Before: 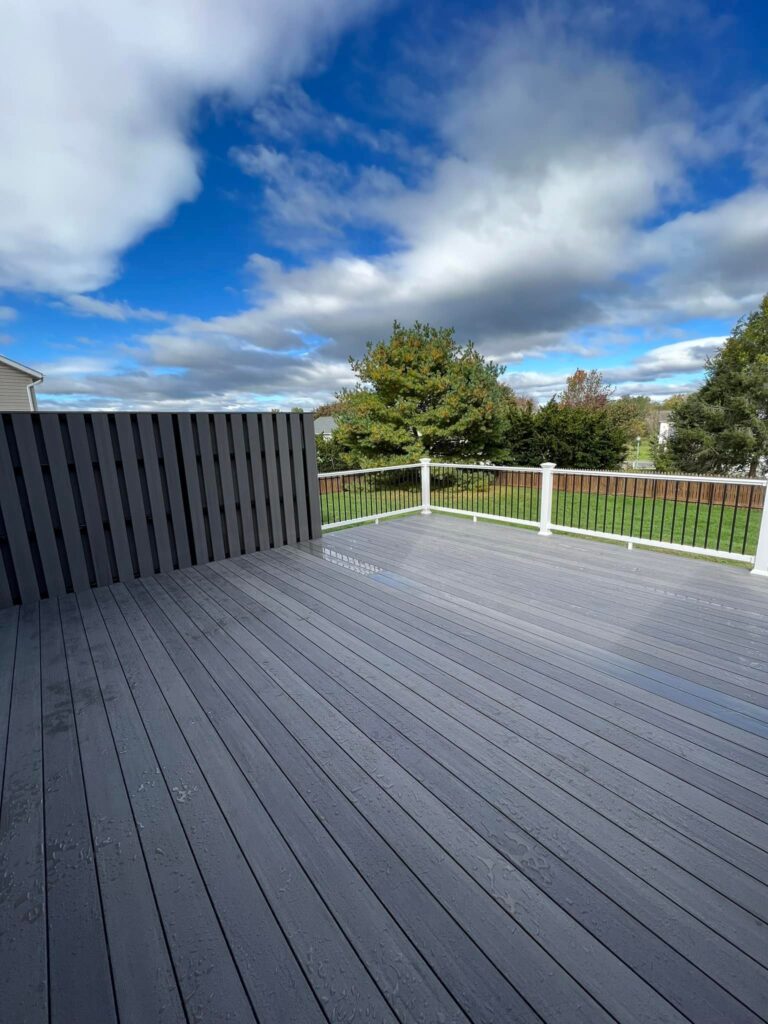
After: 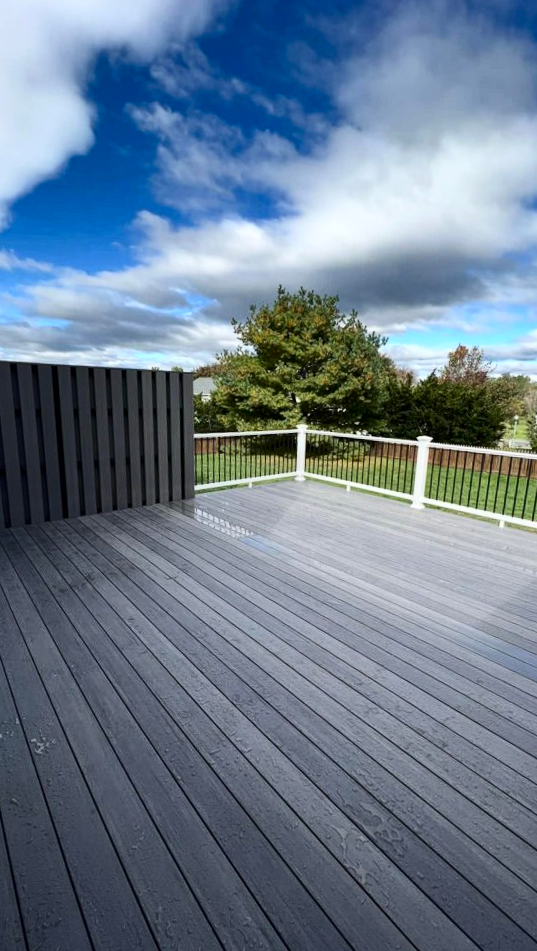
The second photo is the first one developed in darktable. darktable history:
crop and rotate: angle -3.31°, left 13.954%, top 0.035%, right 10.763%, bottom 0.03%
contrast brightness saturation: contrast 0.282
